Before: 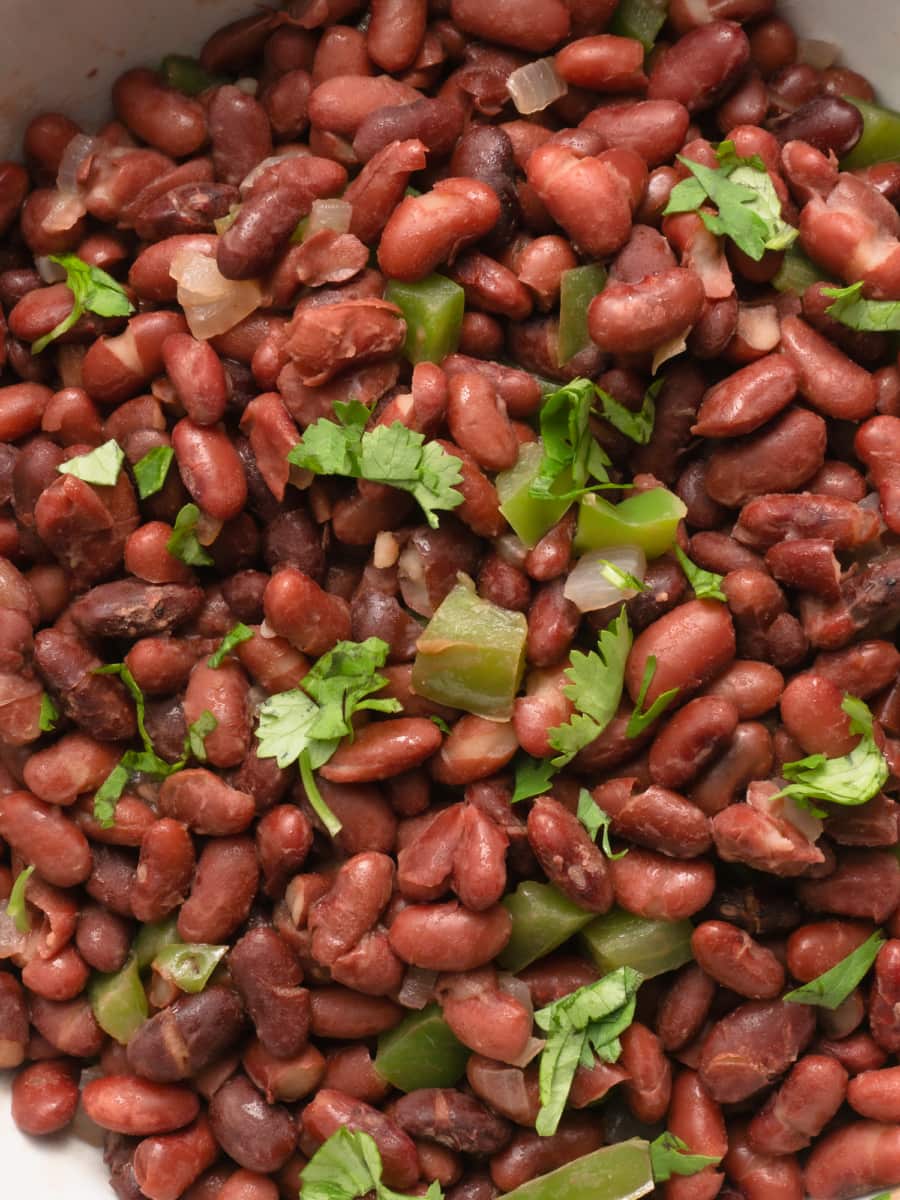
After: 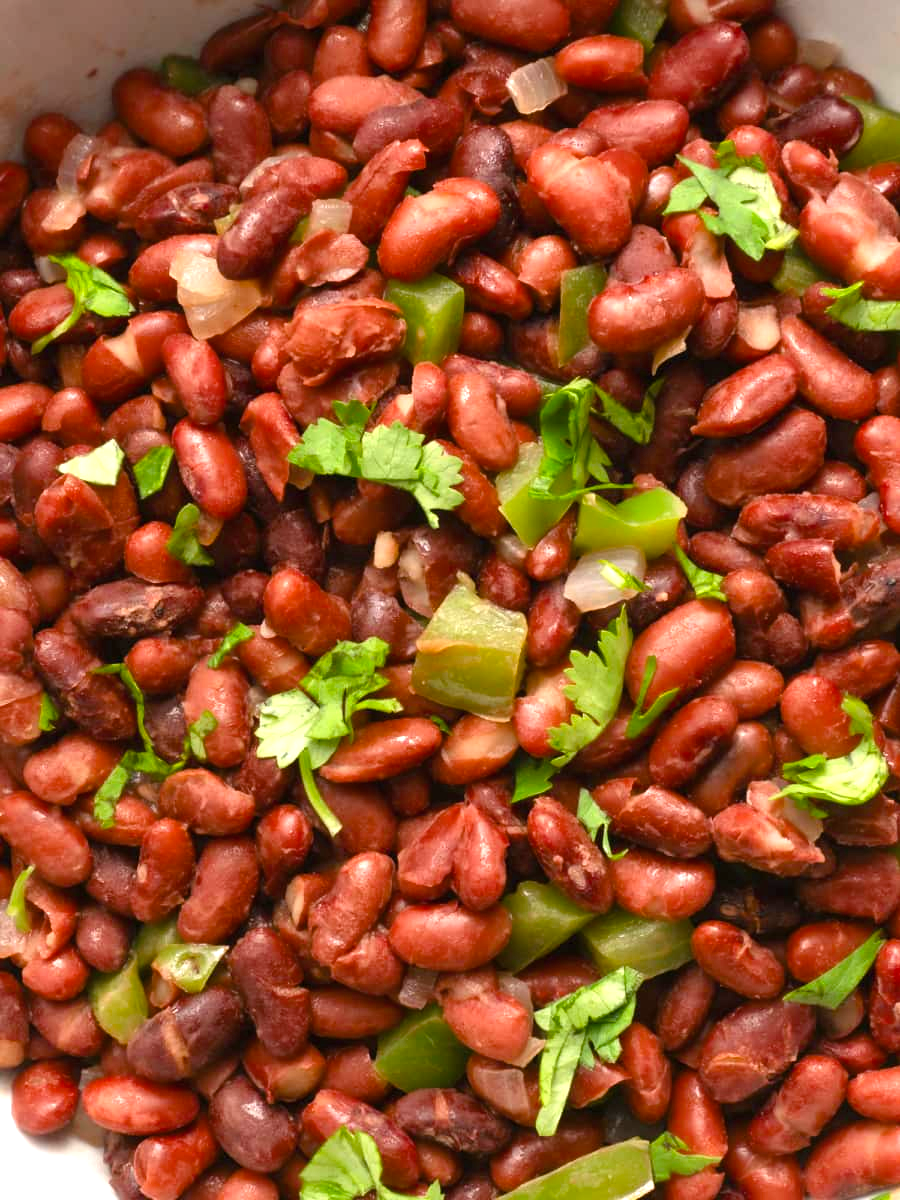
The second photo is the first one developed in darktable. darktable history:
exposure: exposure 0.722 EV, compensate highlight preservation false
color balance rgb: linear chroma grading › shadows -8%, linear chroma grading › global chroma 10%, perceptual saturation grading › global saturation 2%, perceptual saturation grading › highlights -2%, perceptual saturation grading › mid-tones 4%, perceptual saturation grading › shadows 8%, perceptual brilliance grading › global brilliance 2%, perceptual brilliance grading › highlights -4%, global vibrance 16%, saturation formula JzAzBz (2021)
